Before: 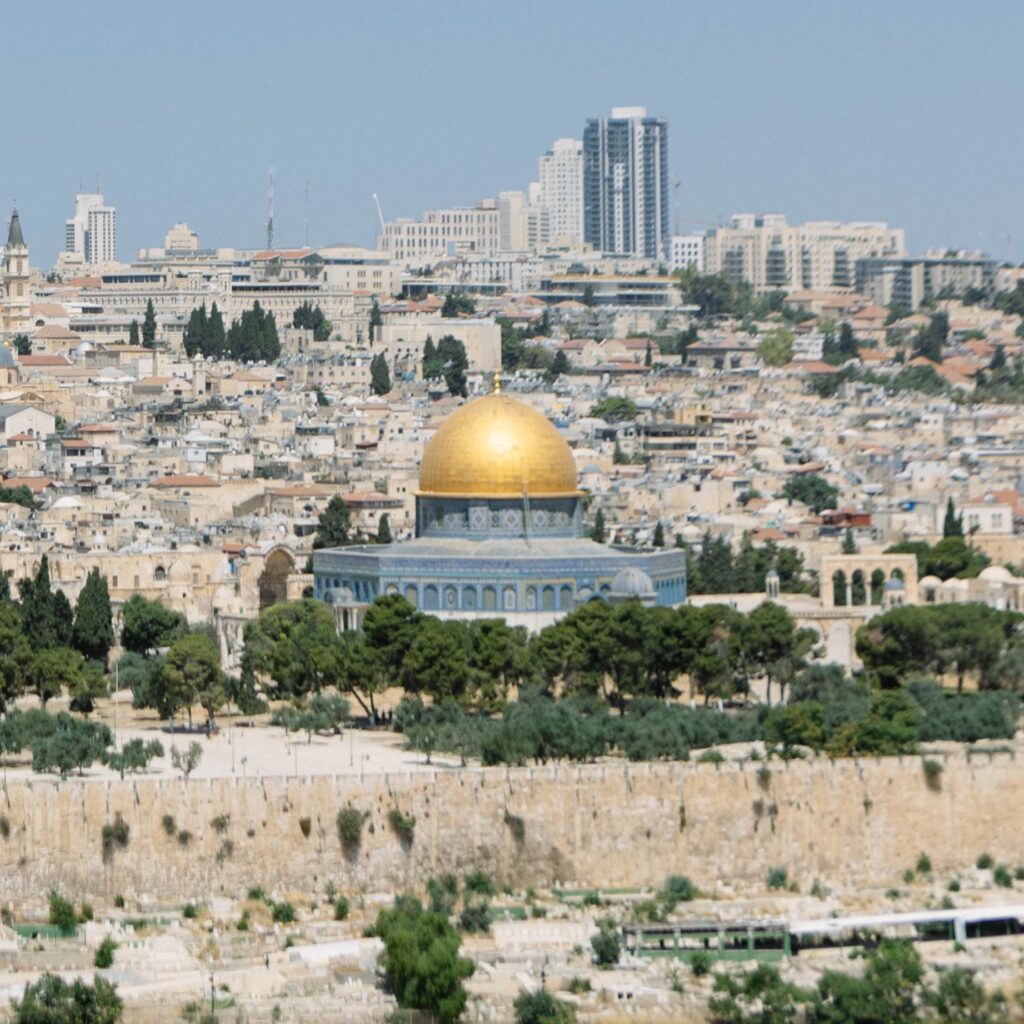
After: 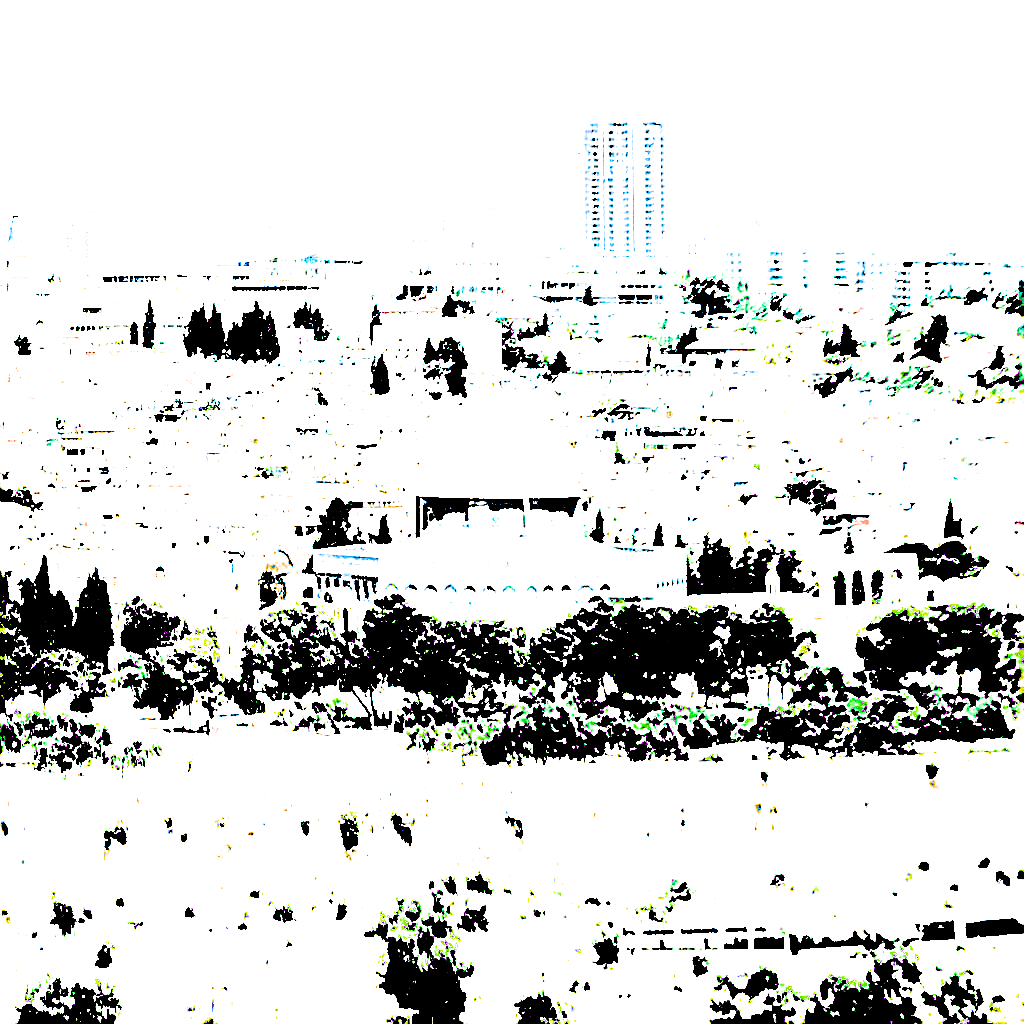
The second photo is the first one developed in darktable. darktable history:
exposure: black level correction 0.1, exposure 3 EV, compensate highlight preservation false
sharpen: on, module defaults
filmic rgb: black relative exposure -5.83 EV, white relative exposure 3.4 EV, hardness 3.68
